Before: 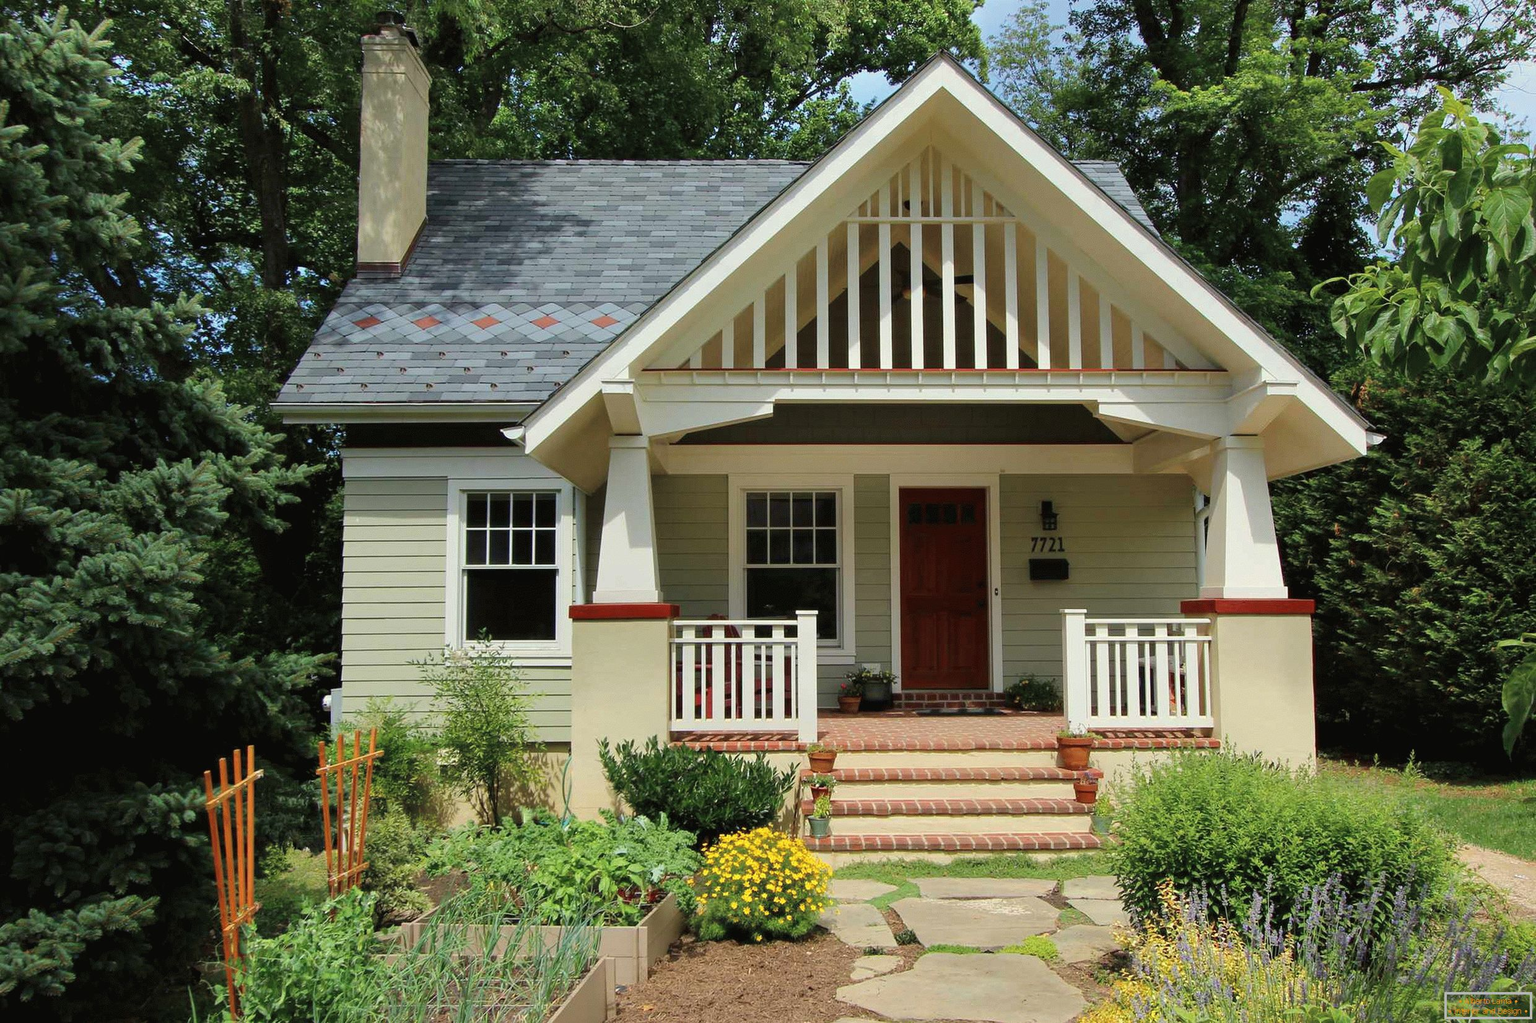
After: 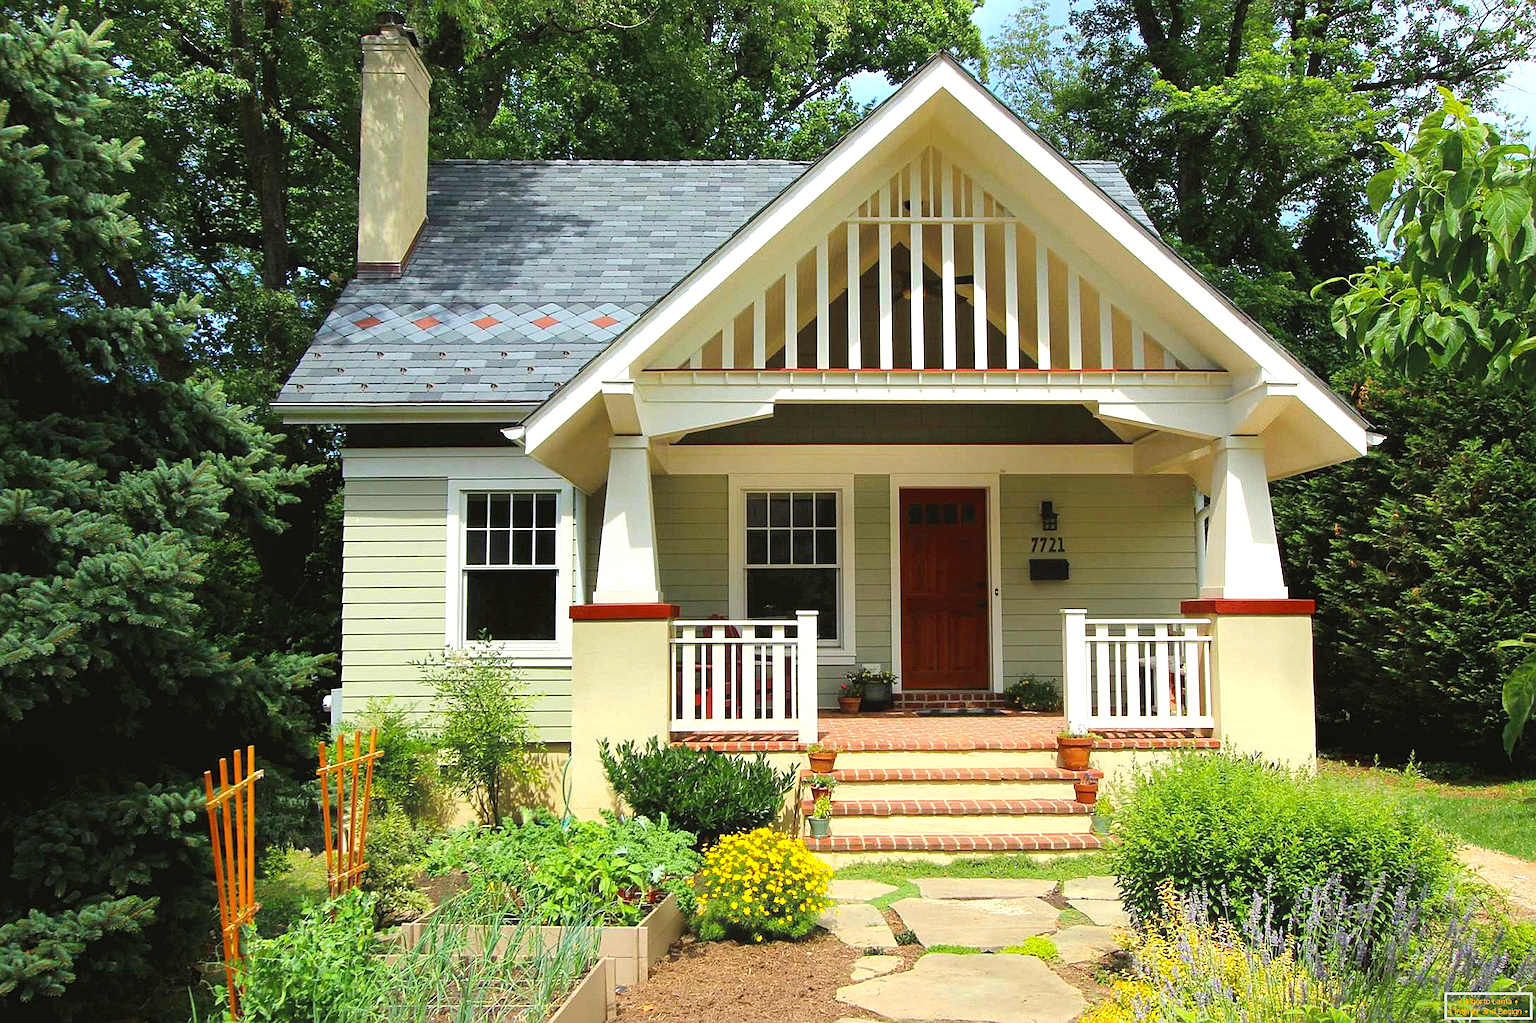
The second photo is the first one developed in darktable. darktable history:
contrast equalizer: octaves 7, y [[0.6 ×6], [0.55 ×6], [0 ×6], [0 ×6], [0 ×6]], mix -0.2
exposure: black level correction 0, exposure 0.7 EV, compensate exposure bias true, compensate highlight preservation false
color balance rgb: perceptual saturation grading › global saturation 20%, global vibrance 10%
sharpen: on, module defaults
